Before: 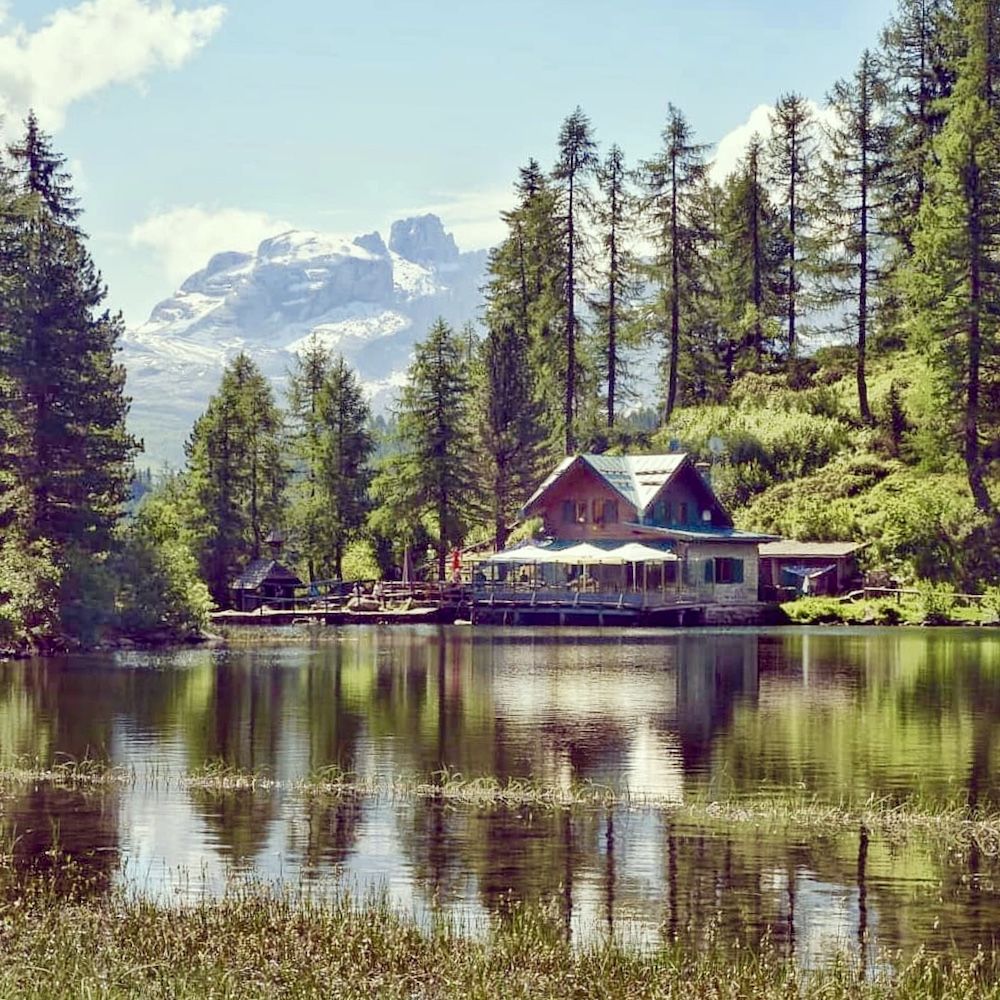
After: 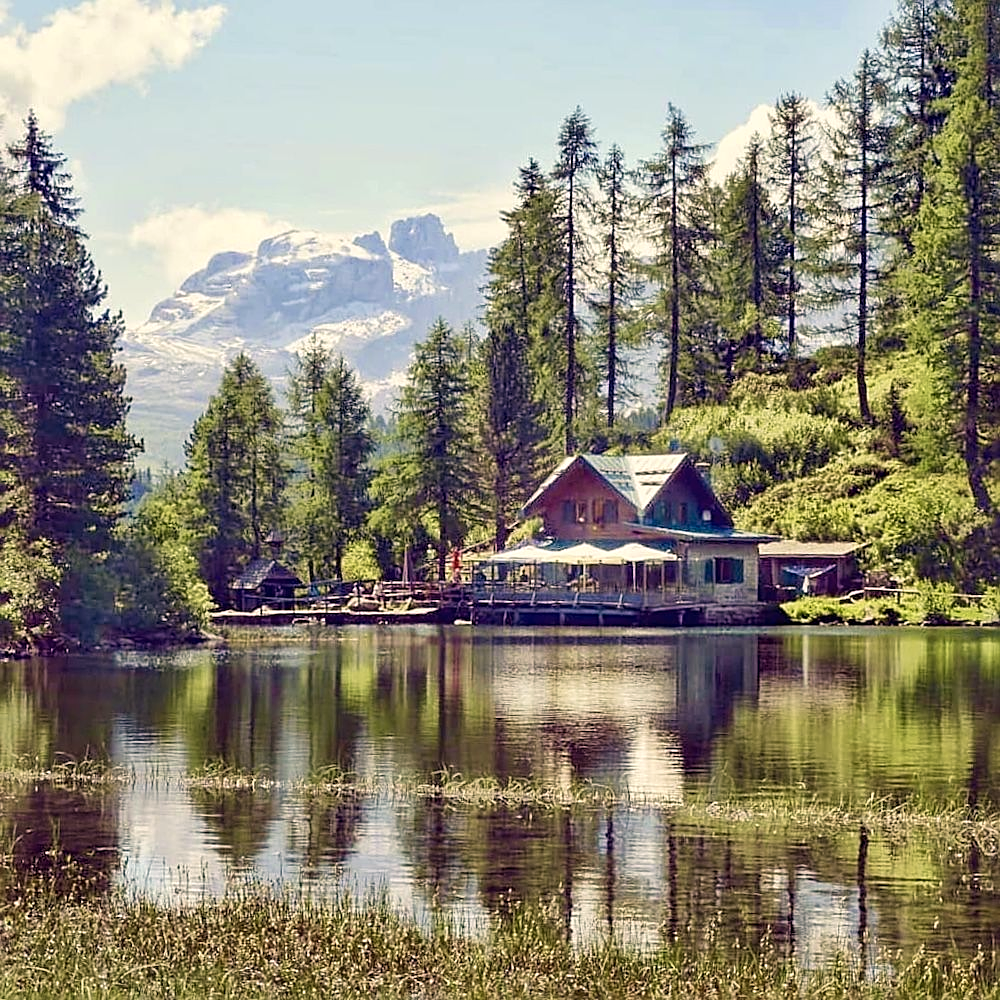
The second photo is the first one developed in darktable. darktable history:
velvia: strength 17%
color correction: highlights a* 5.38, highlights b* 5.3, shadows a* -4.26, shadows b* -5.11
sharpen: on, module defaults
